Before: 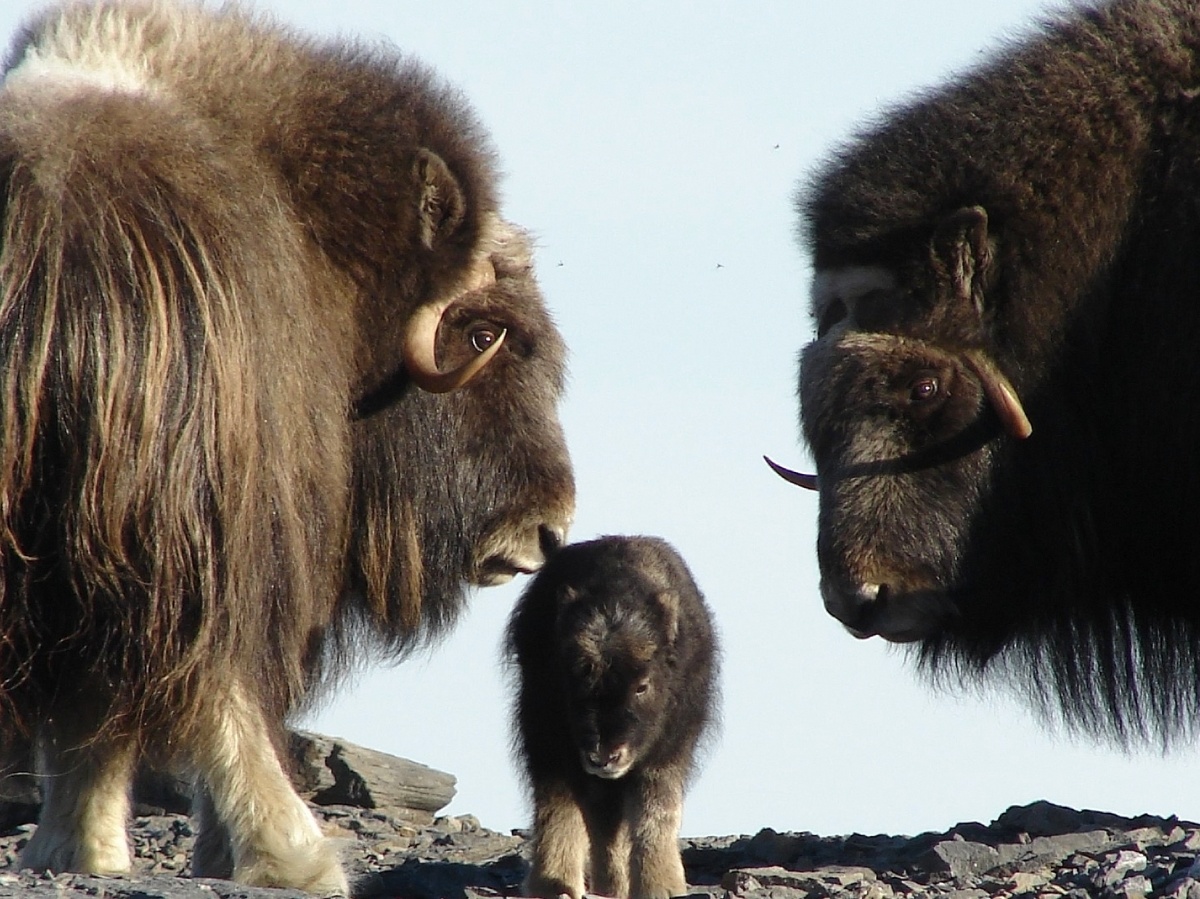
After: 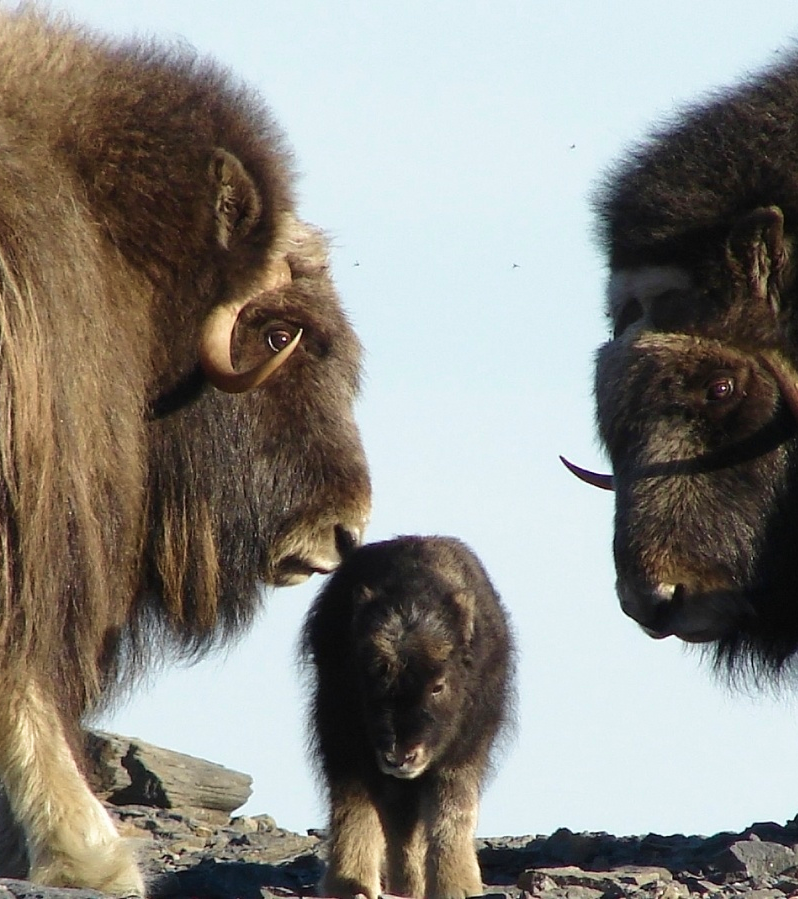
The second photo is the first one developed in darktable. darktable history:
velvia: on, module defaults
crop: left 17.065%, right 16.431%
